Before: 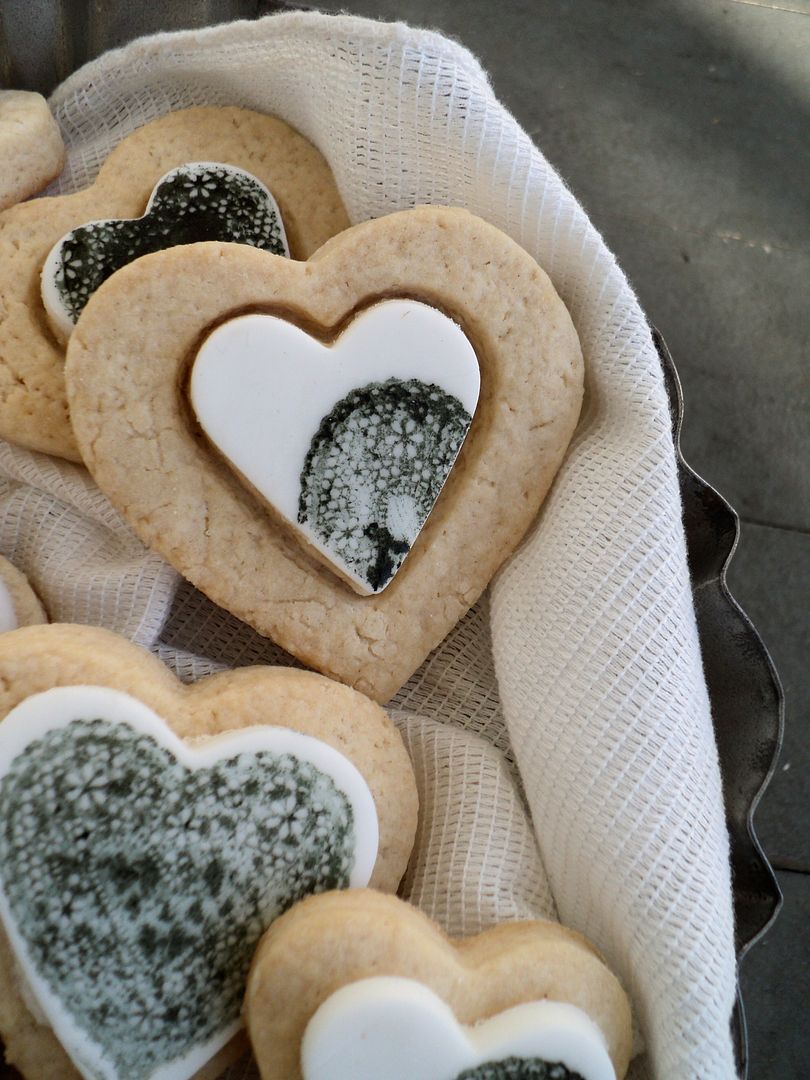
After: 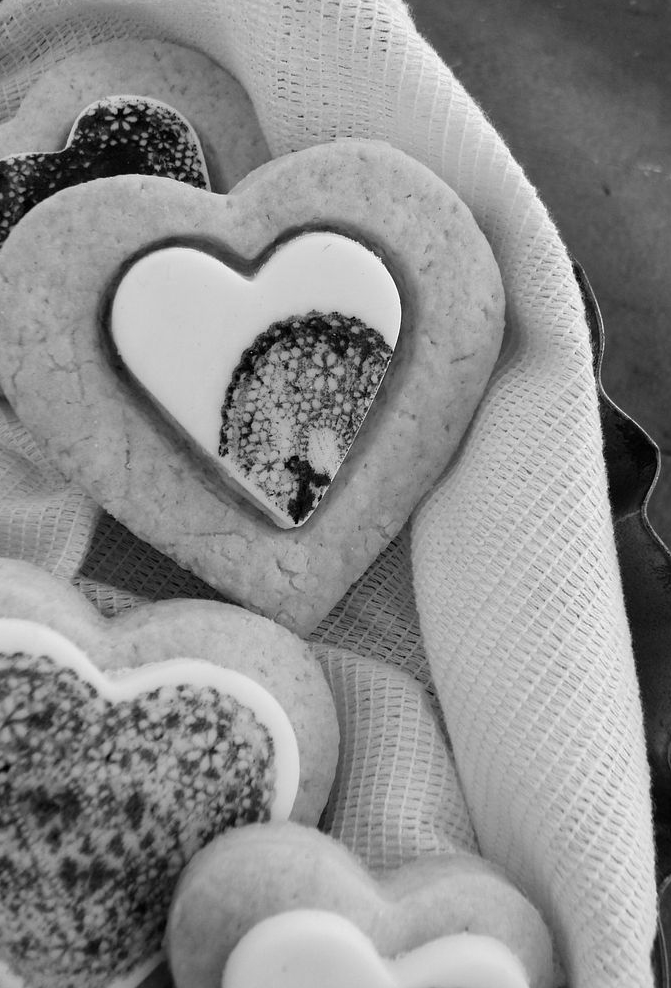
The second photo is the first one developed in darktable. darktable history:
crop: left 9.807%, top 6.259%, right 7.334%, bottom 2.177%
tone equalizer: on, module defaults
monochrome: on, module defaults
